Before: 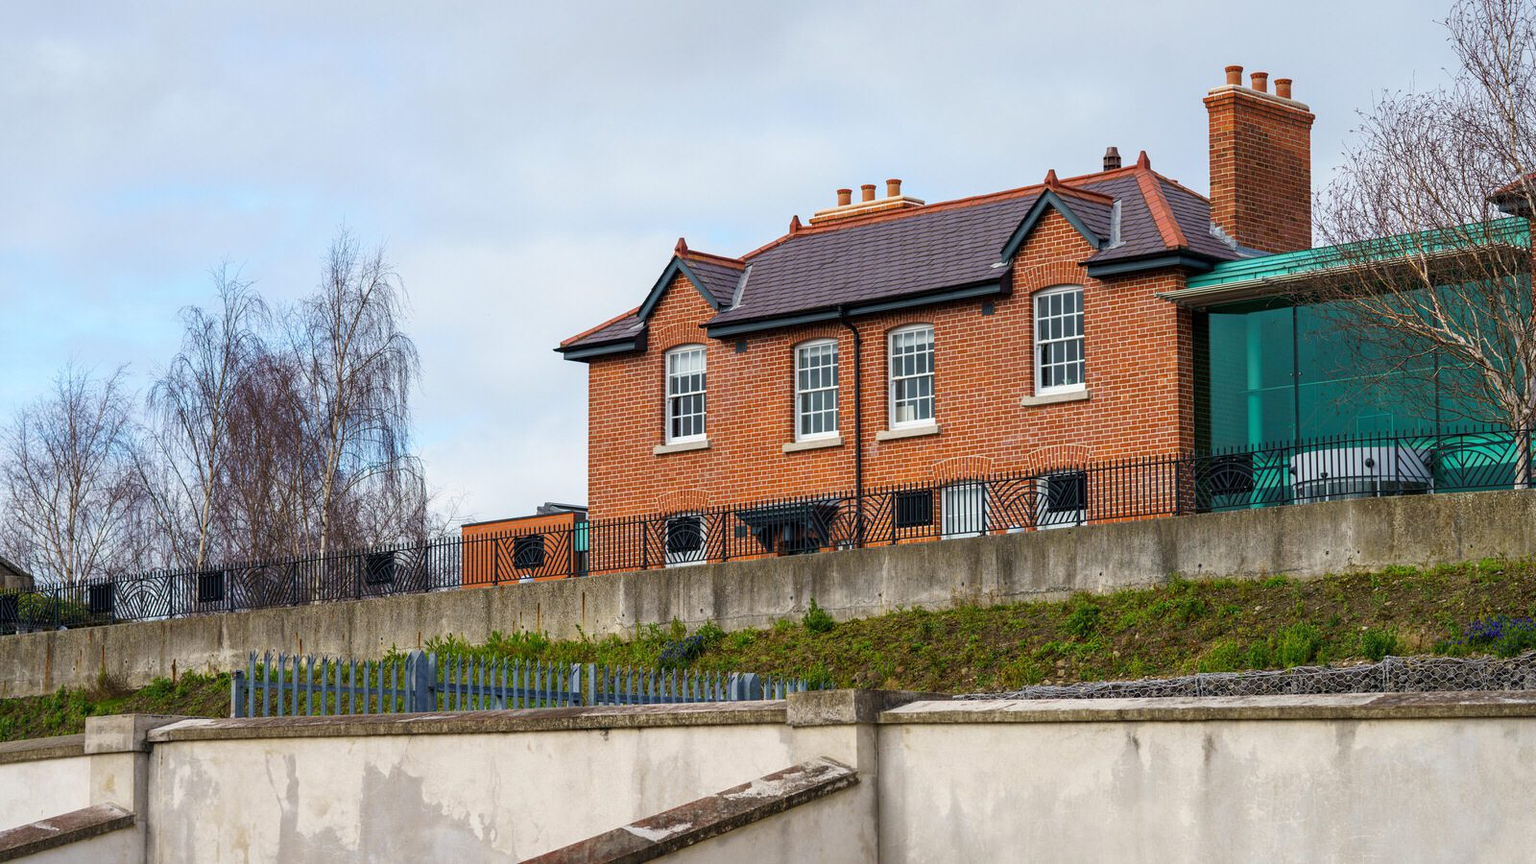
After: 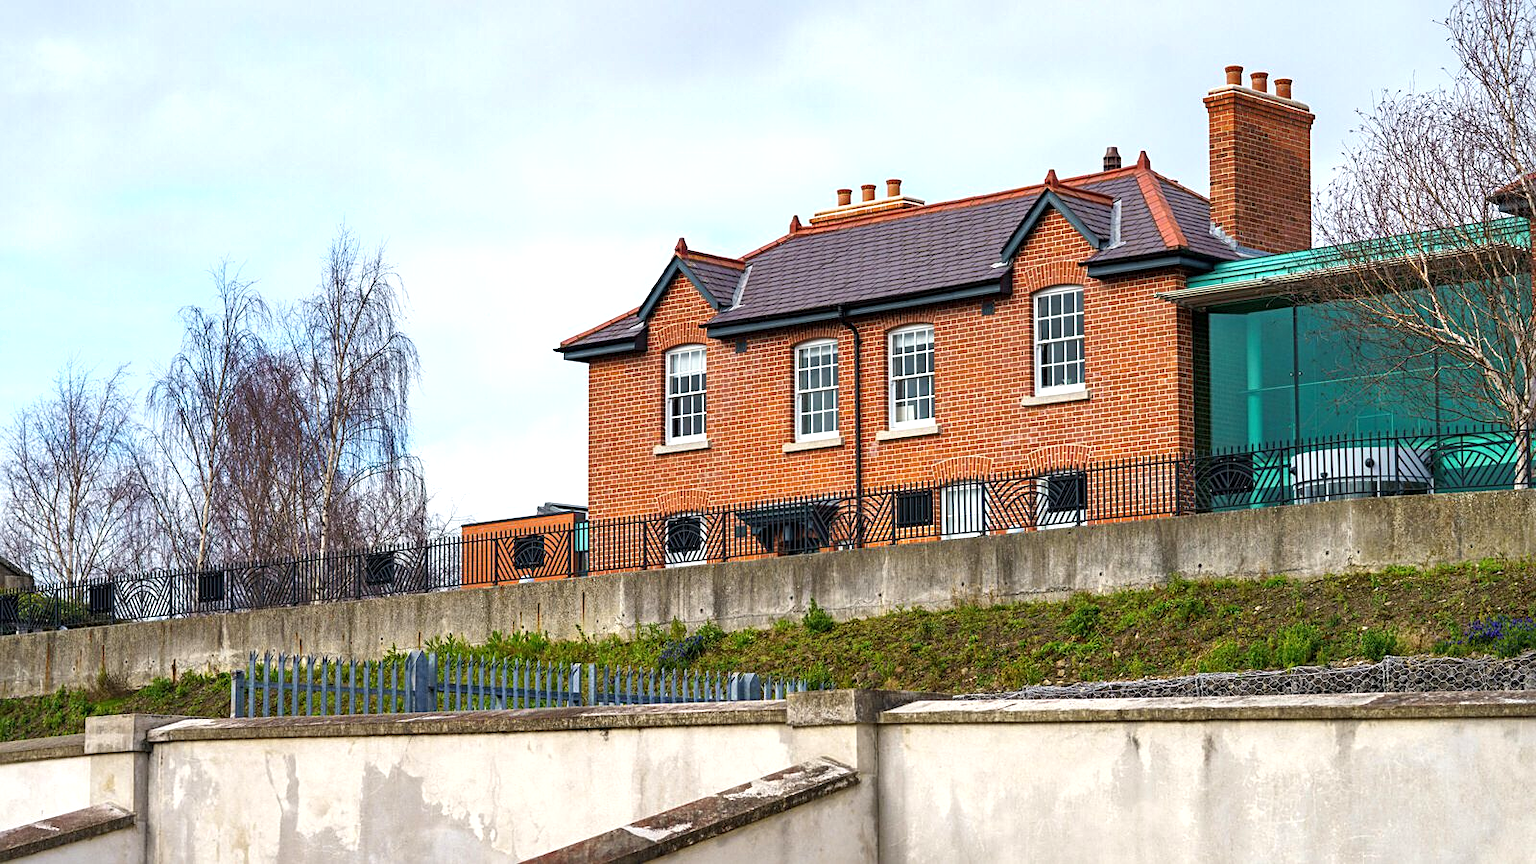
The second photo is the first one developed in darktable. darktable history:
shadows and highlights: shadows 32, highlights -32, soften with gaussian
tone equalizer: -7 EV 0.13 EV, smoothing diameter 25%, edges refinement/feathering 10, preserve details guided filter
sharpen: radius 2.529, amount 0.323
exposure: black level correction 0, exposure 0.5 EV, compensate highlight preservation false
